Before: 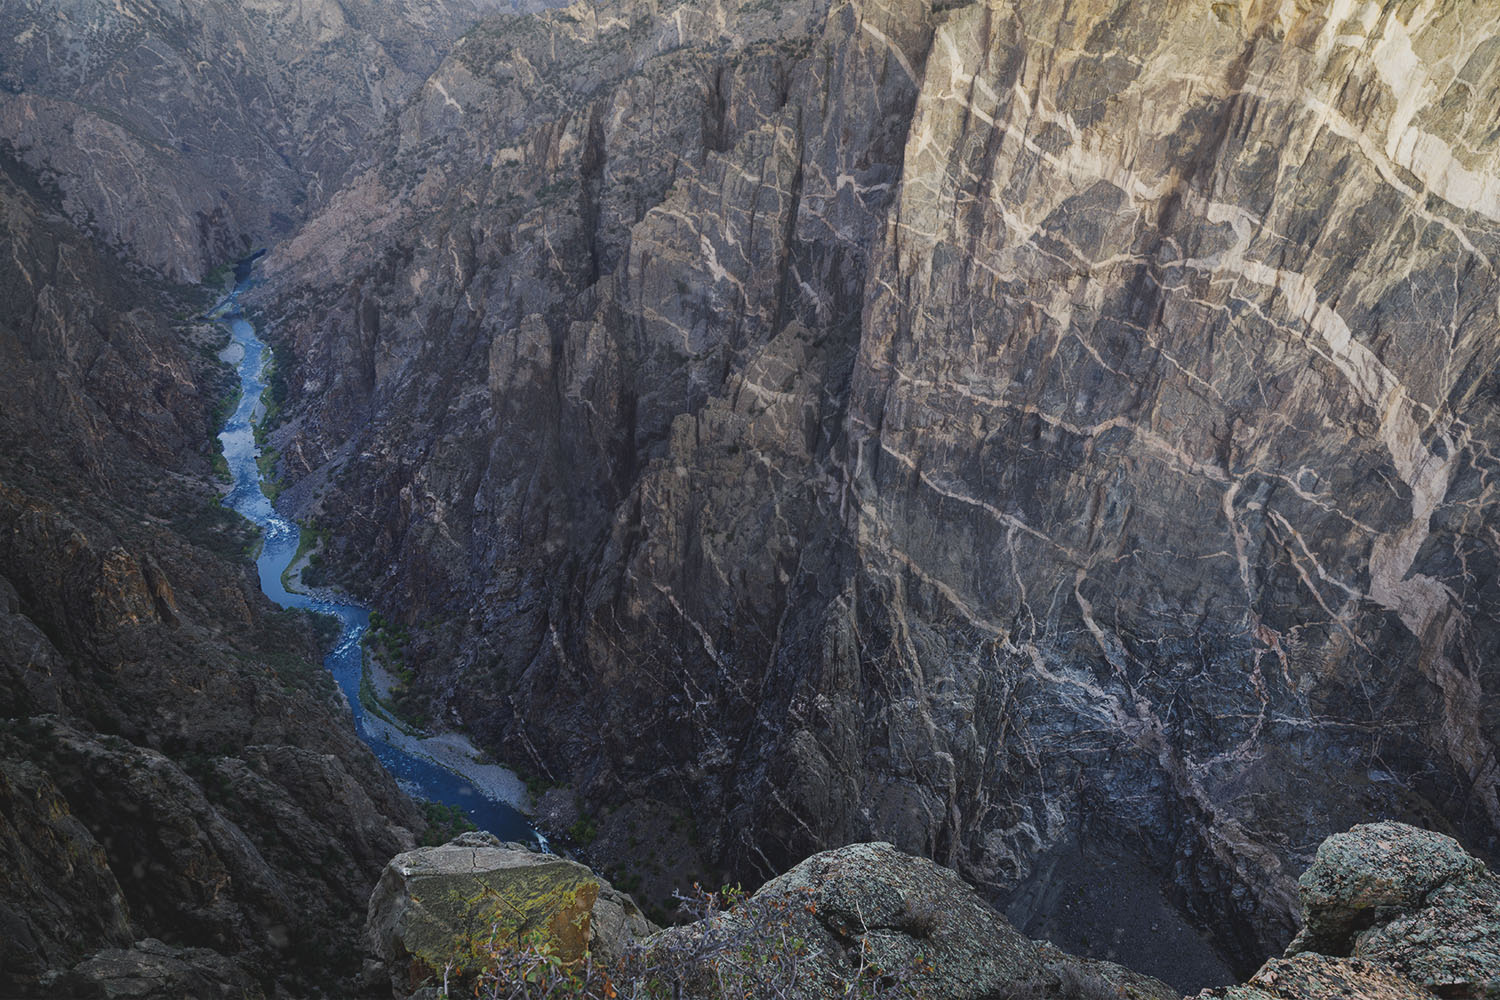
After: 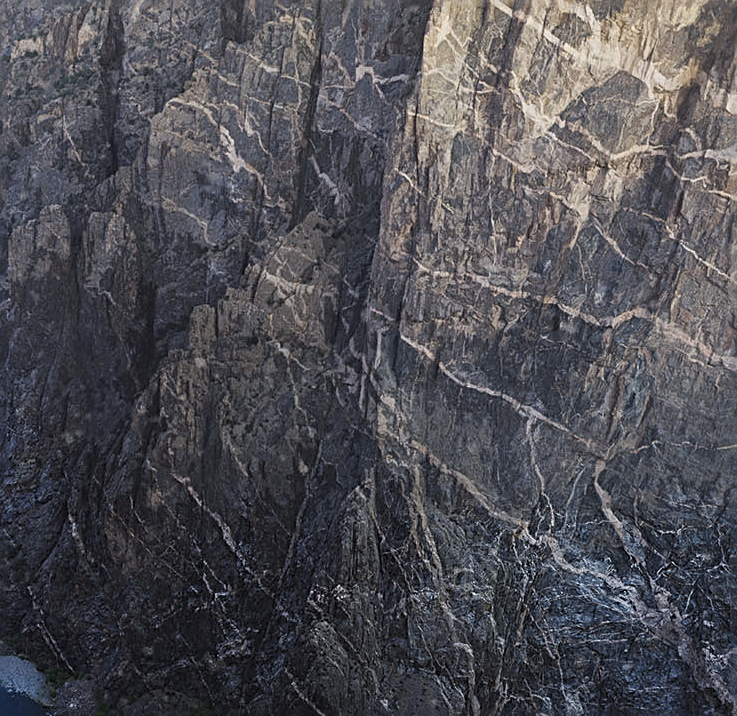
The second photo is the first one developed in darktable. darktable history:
crop: left 32.083%, top 10.997%, right 18.767%, bottom 17.373%
levels: levels [0.031, 0.5, 0.969]
sharpen: radius 2.533, amount 0.618
